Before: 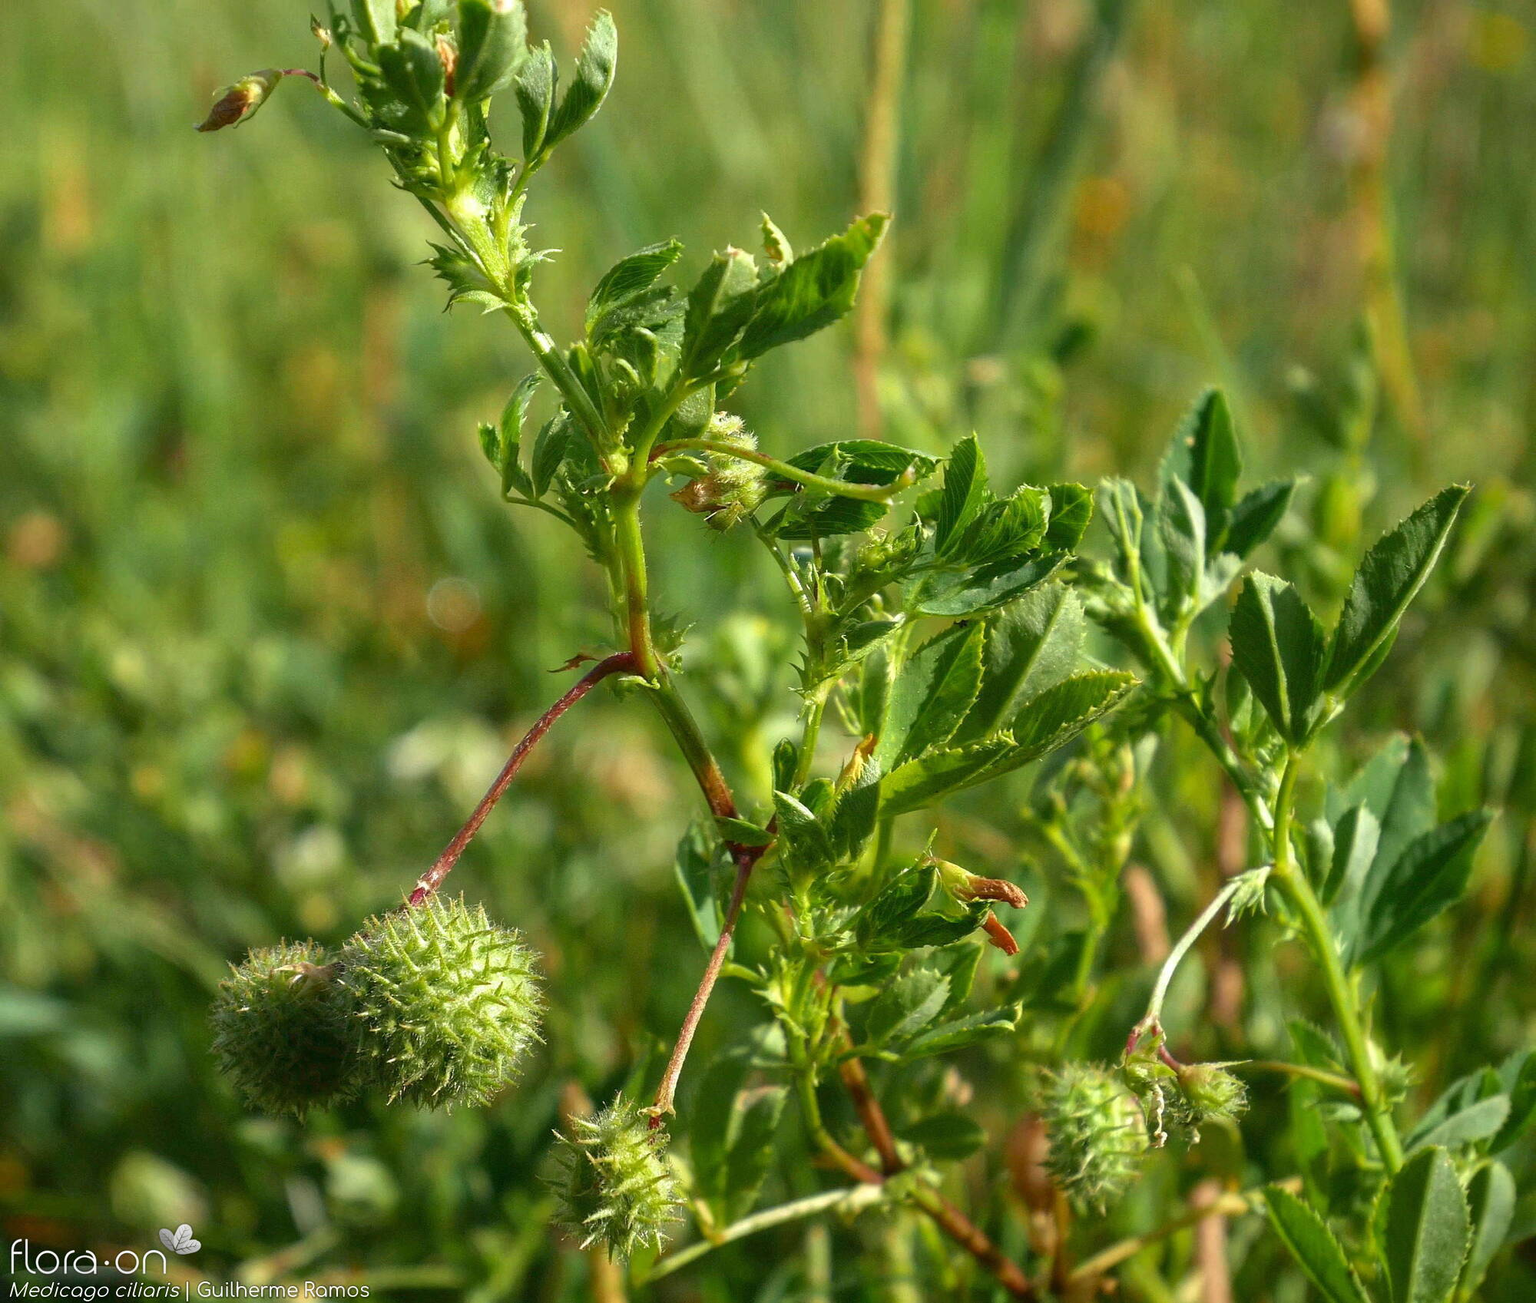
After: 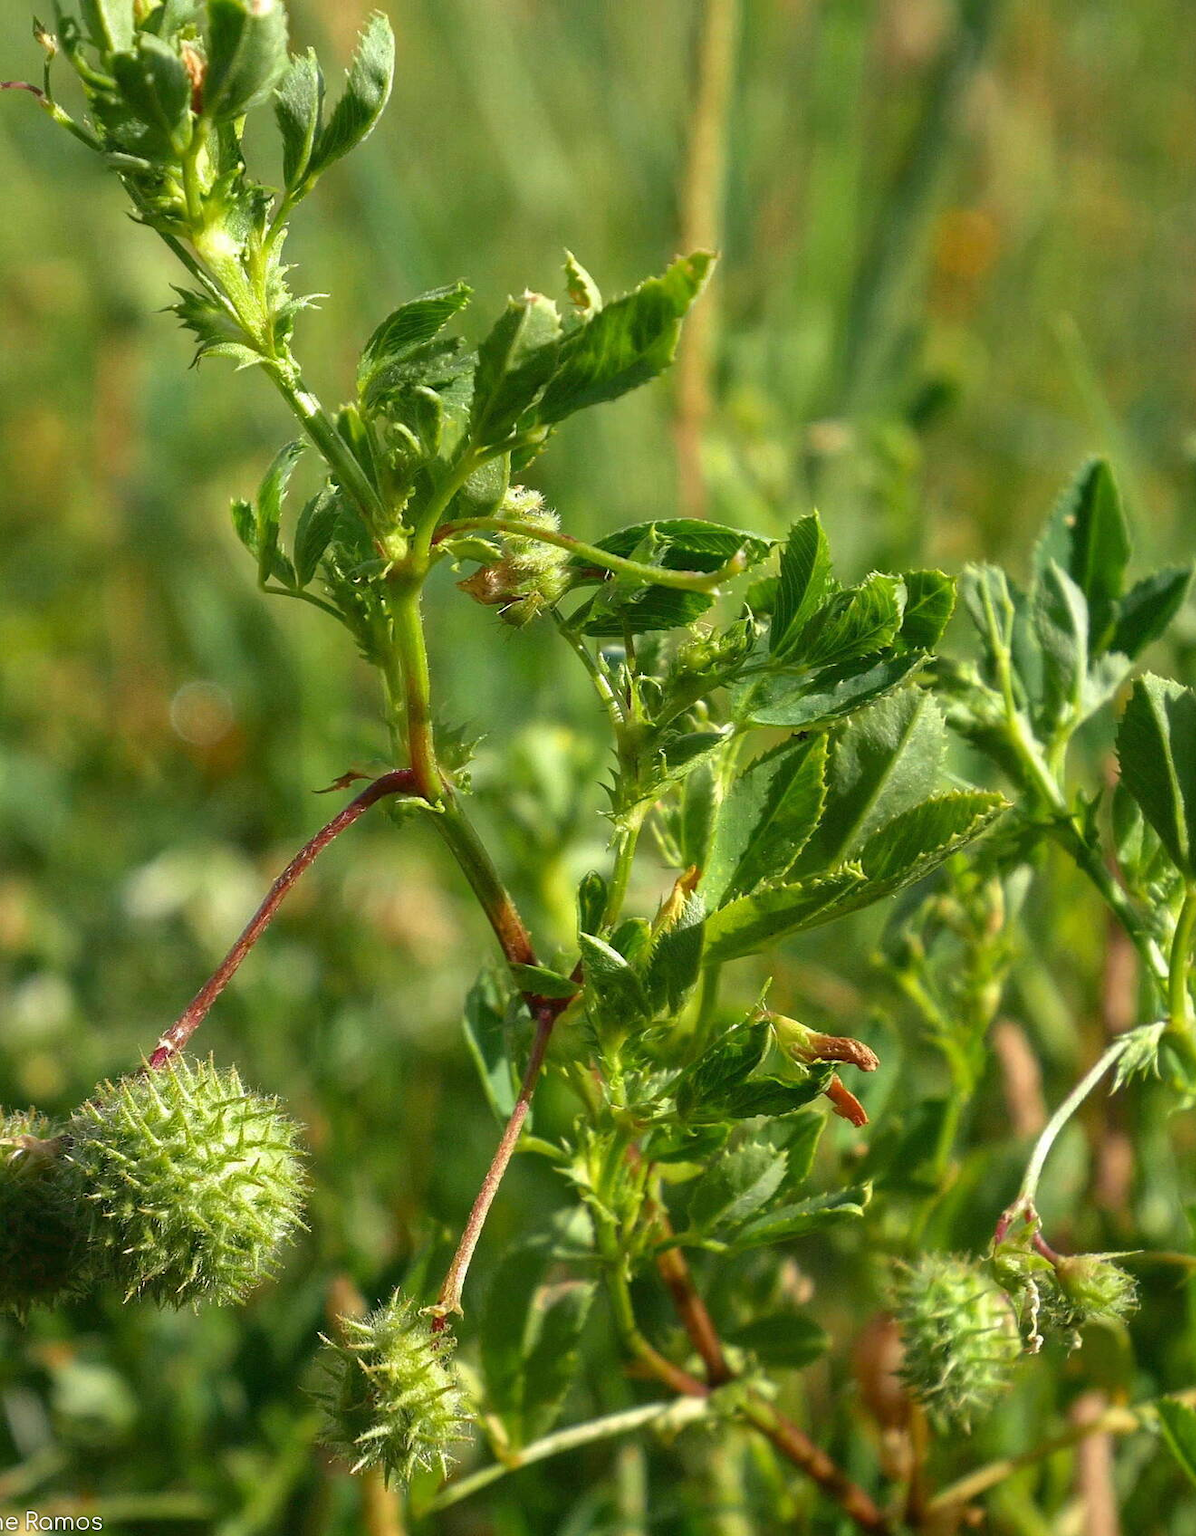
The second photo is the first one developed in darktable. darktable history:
crop and rotate: left 18.442%, right 15.508%
levels: mode automatic
